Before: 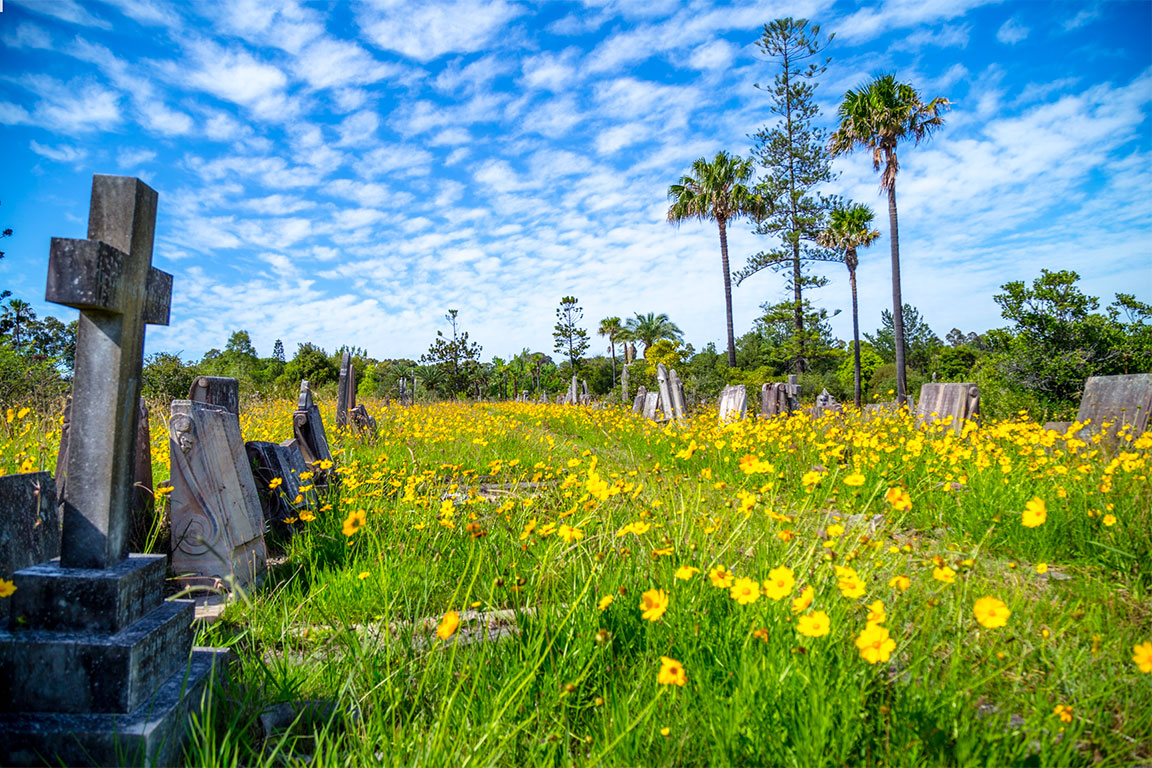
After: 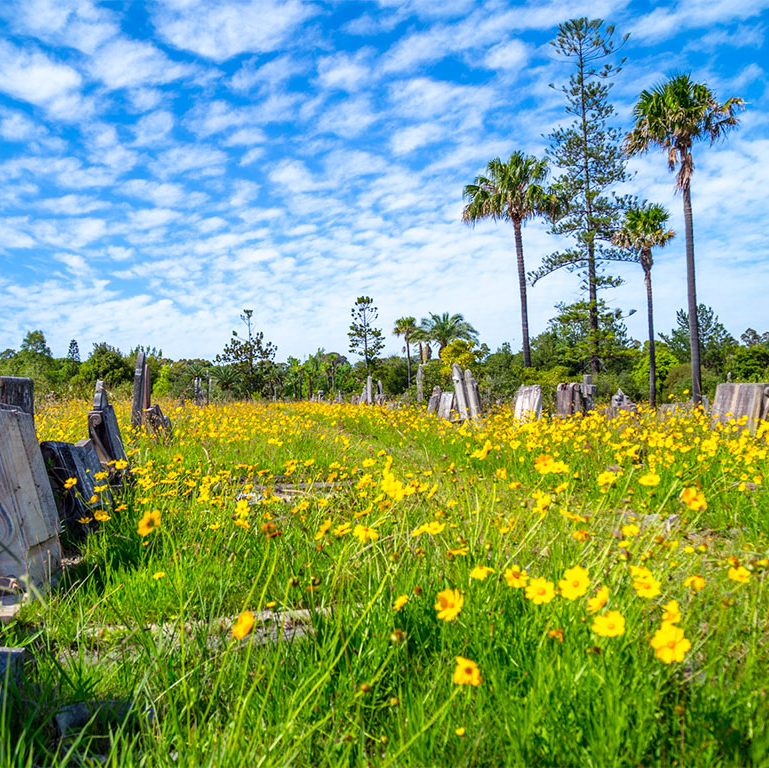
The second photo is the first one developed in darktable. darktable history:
crop and rotate: left 17.835%, right 15.351%
